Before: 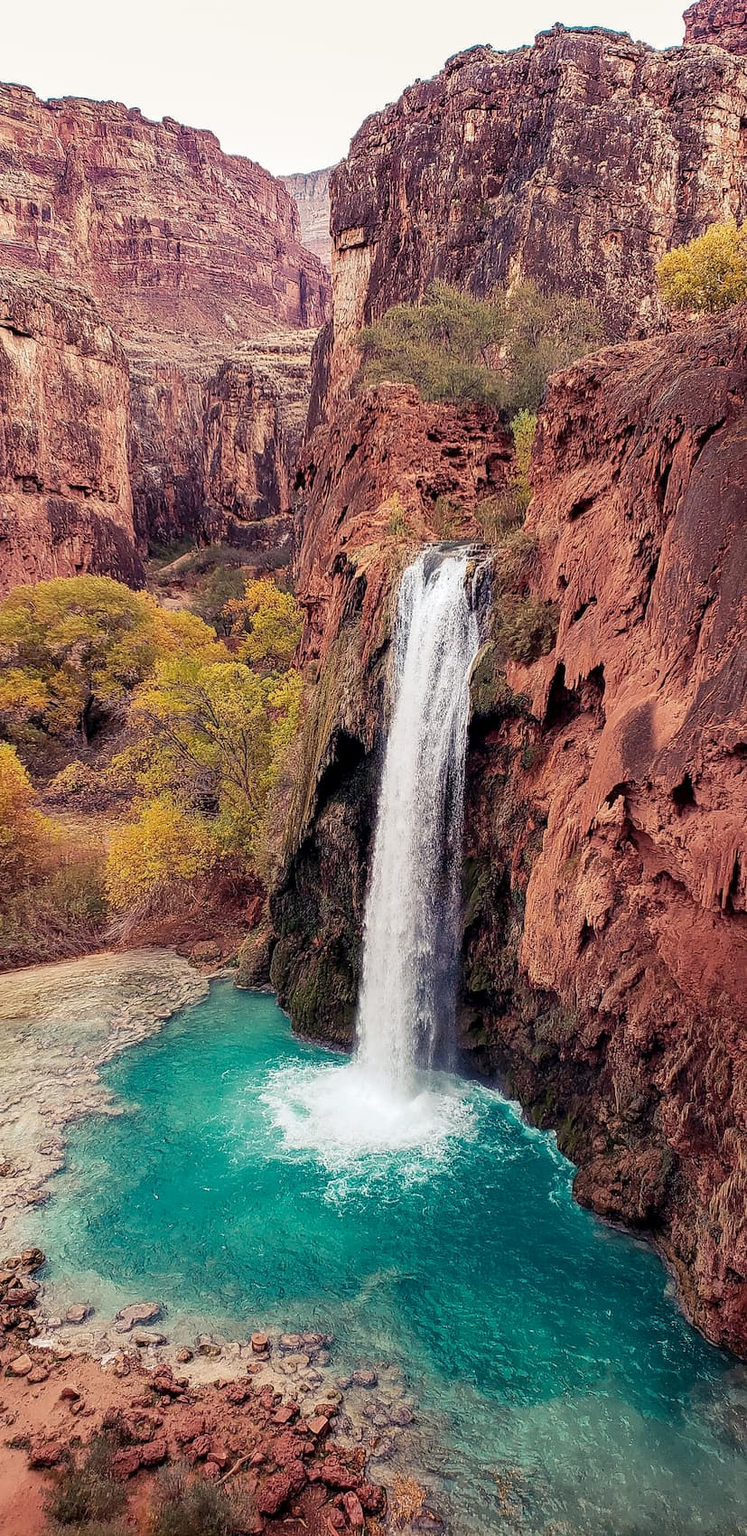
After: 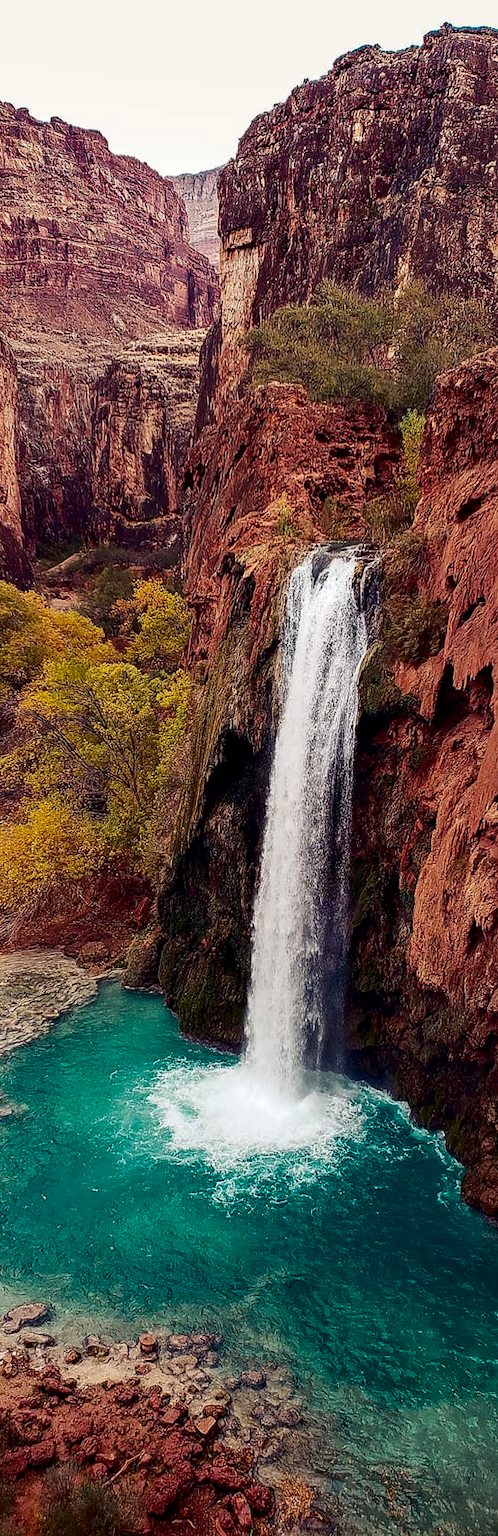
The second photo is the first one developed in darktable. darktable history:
crop and rotate: left 15.055%, right 18.278%
contrast brightness saturation: contrast 0.13, brightness -0.24, saturation 0.14
